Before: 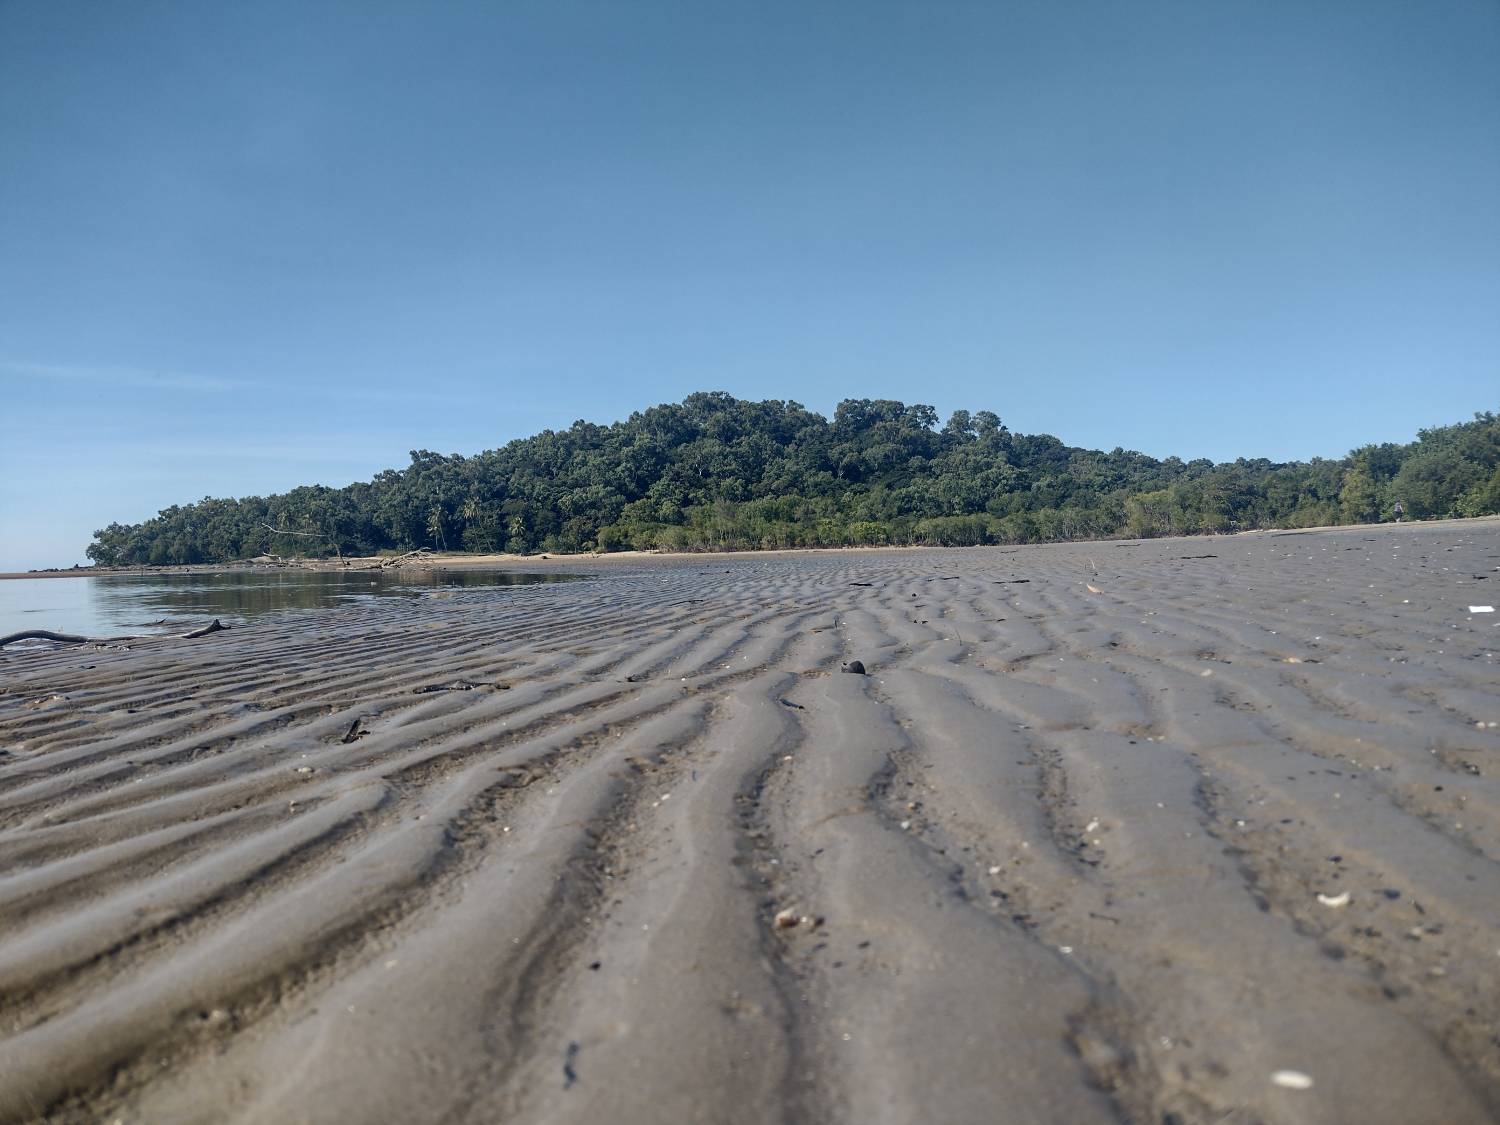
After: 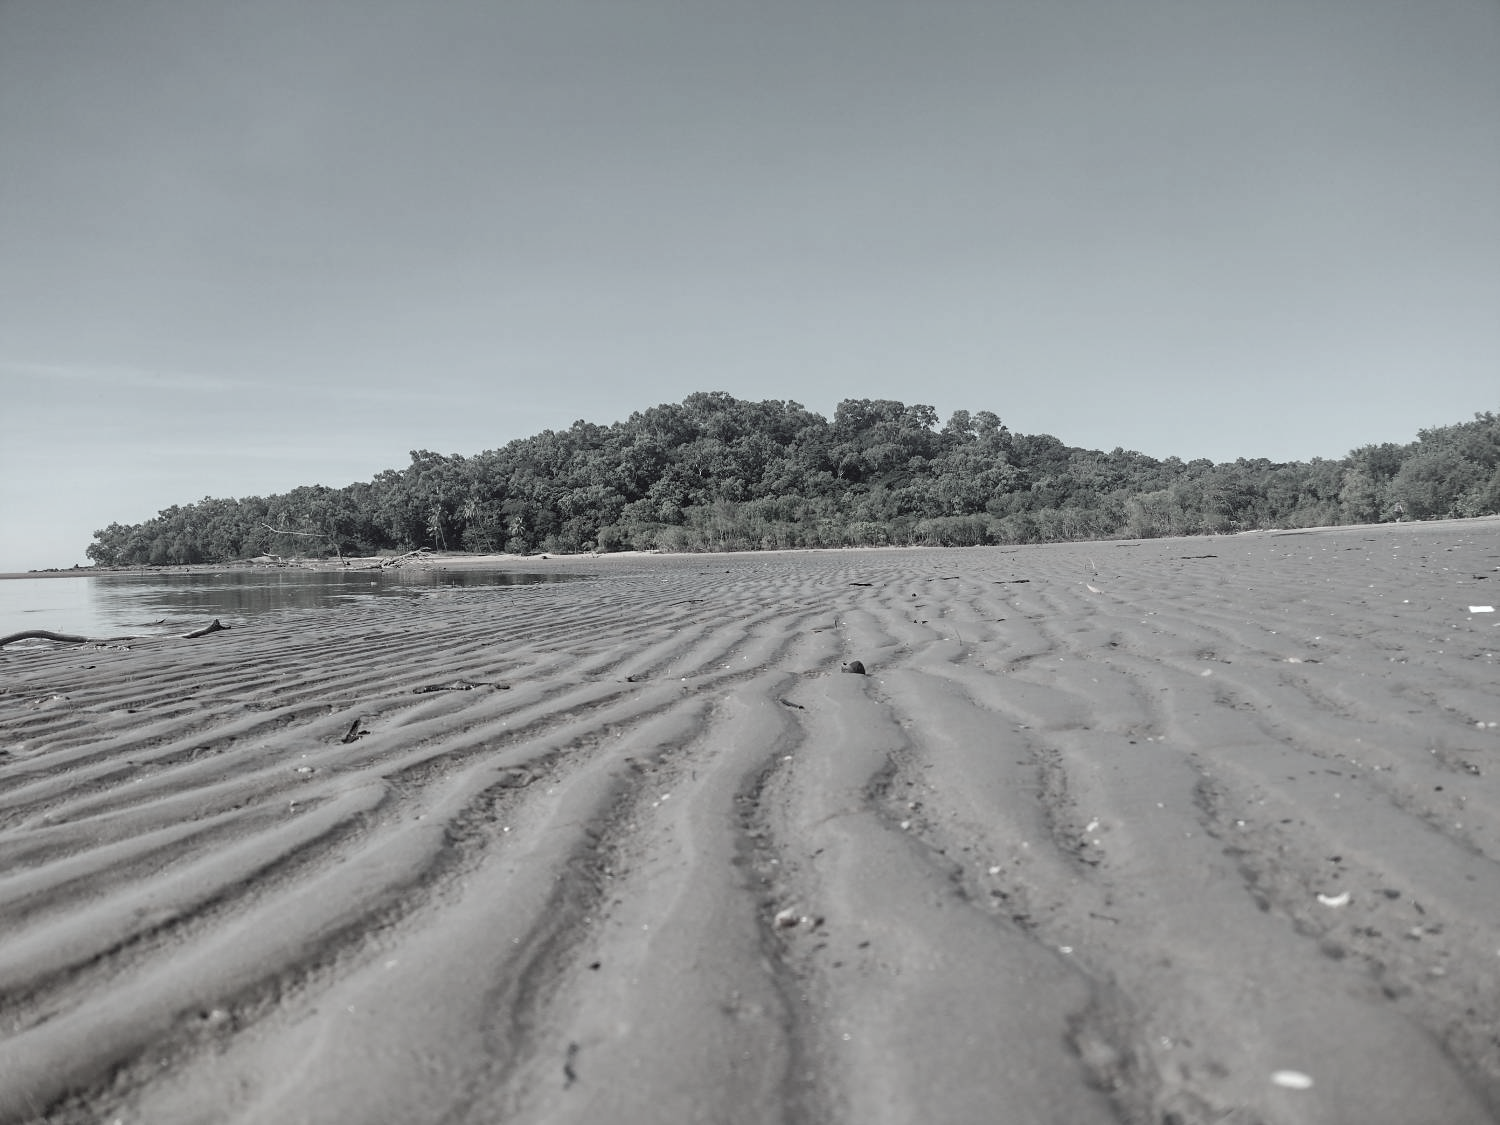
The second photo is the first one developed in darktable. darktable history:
base curve: exposure shift 0, preserve colors none
color correction: highlights a* -2.73, highlights b* -2.09, shadows a* 2.41, shadows b* 2.73
color contrast: green-magenta contrast 0.3, blue-yellow contrast 0.15
contrast brightness saturation: brightness 0.13
